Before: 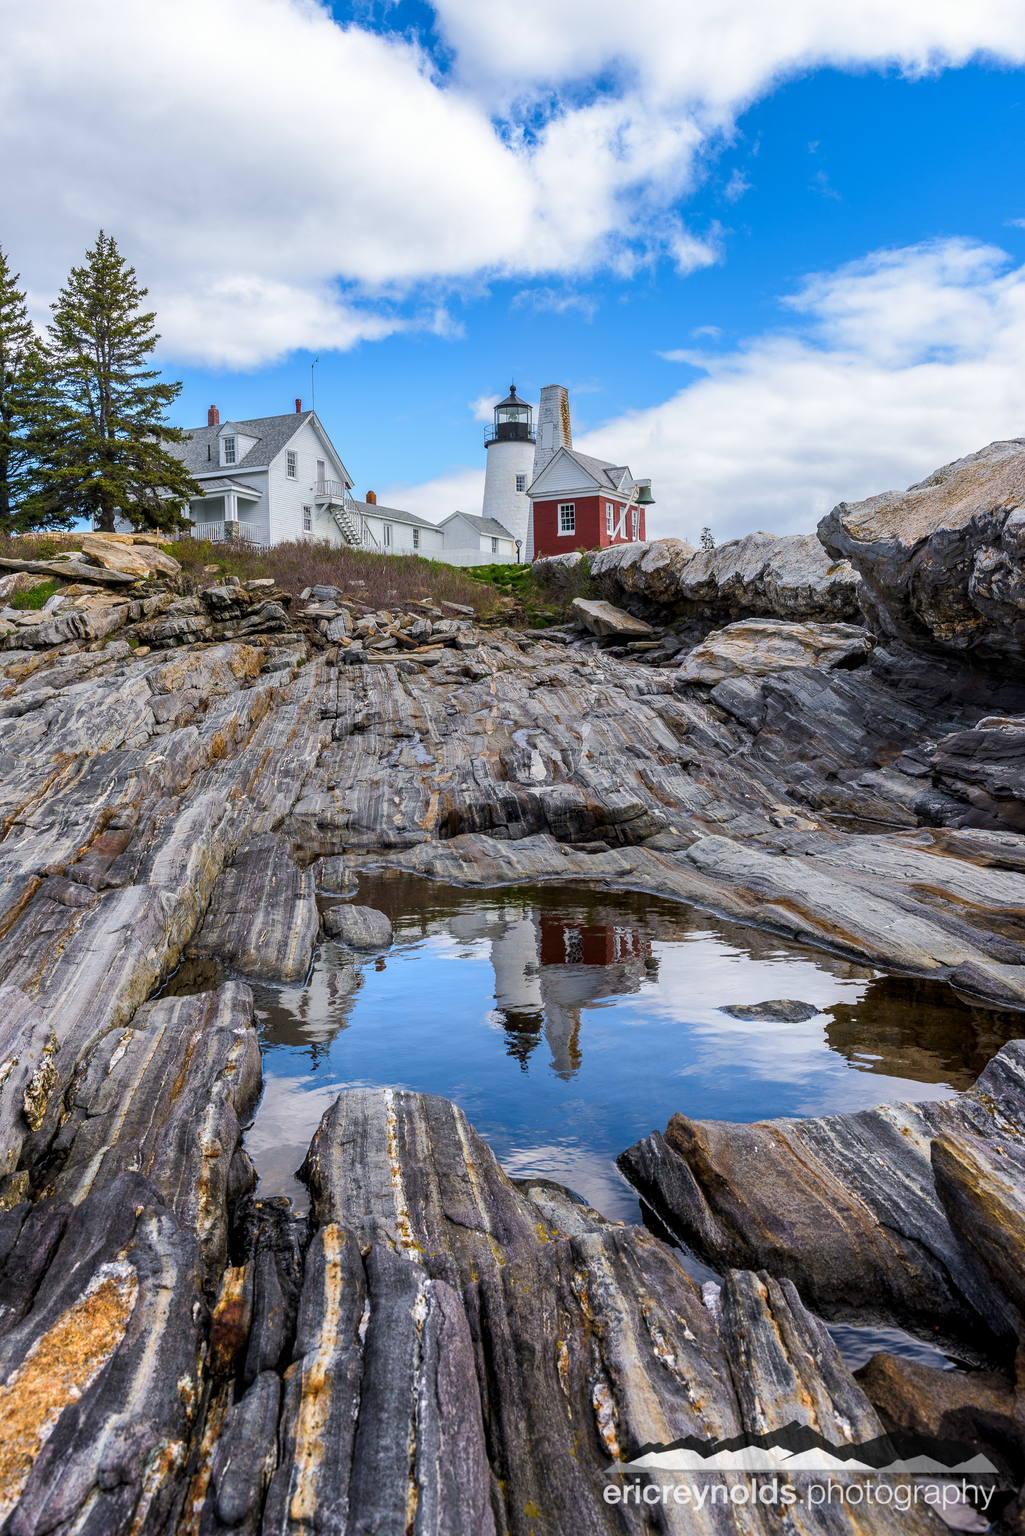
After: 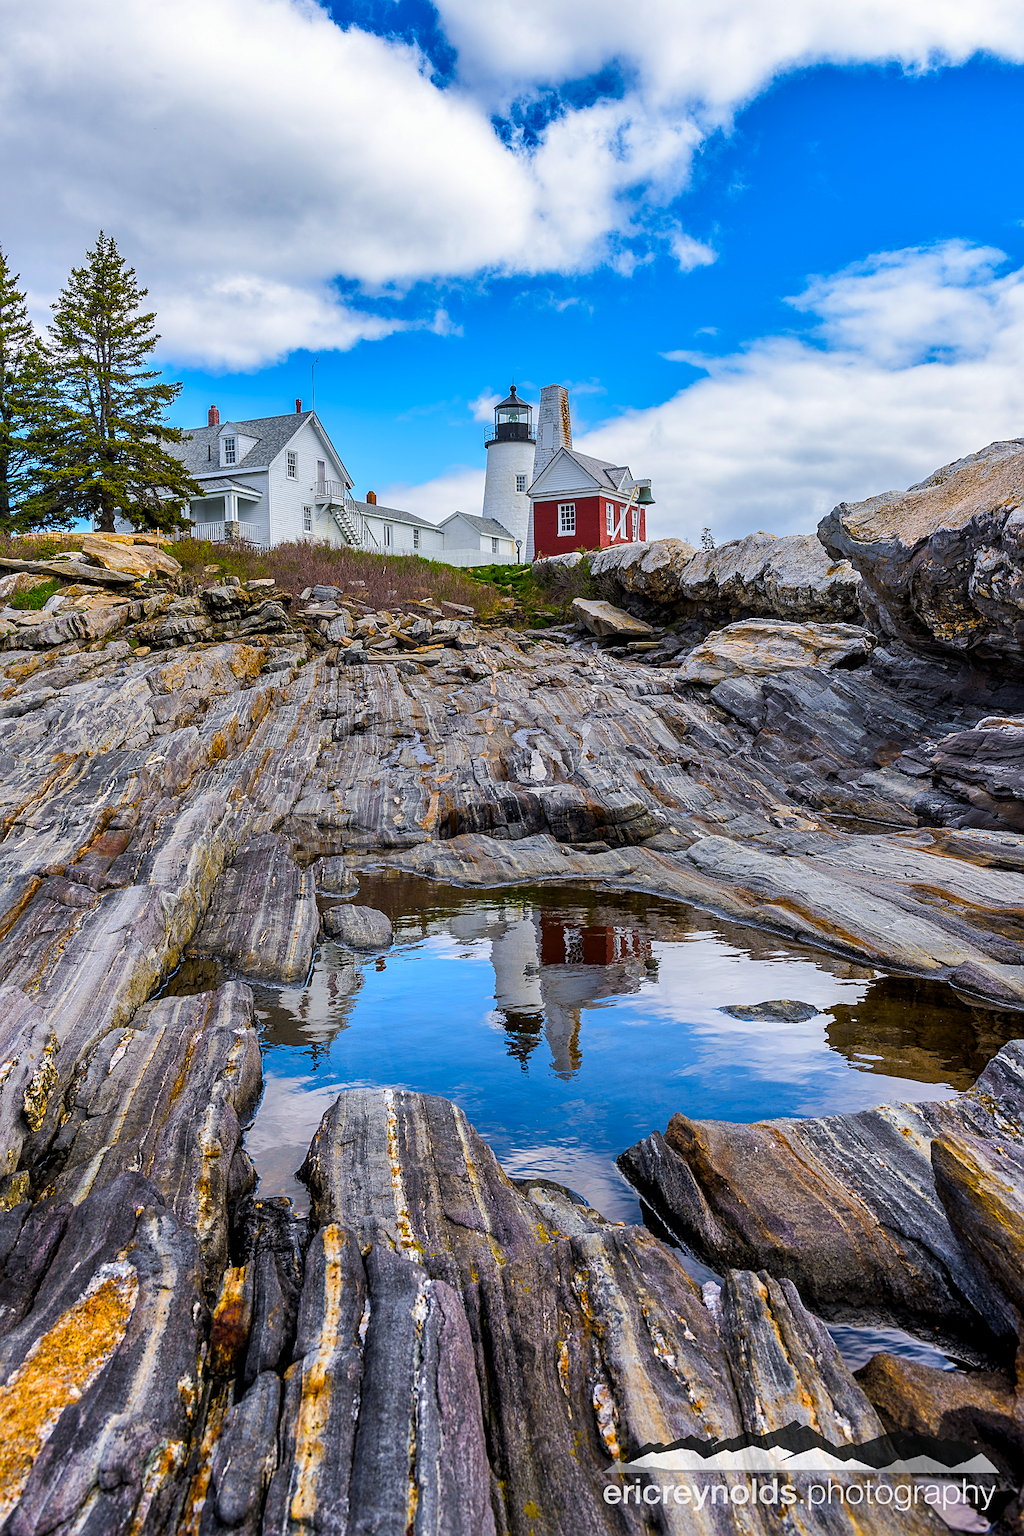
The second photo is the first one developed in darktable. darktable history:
shadows and highlights: low approximation 0.01, soften with gaussian
sharpen: on, module defaults
color balance rgb: perceptual saturation grading › global saturation 30%, global vibrance 20%
white balance: emerald 1
